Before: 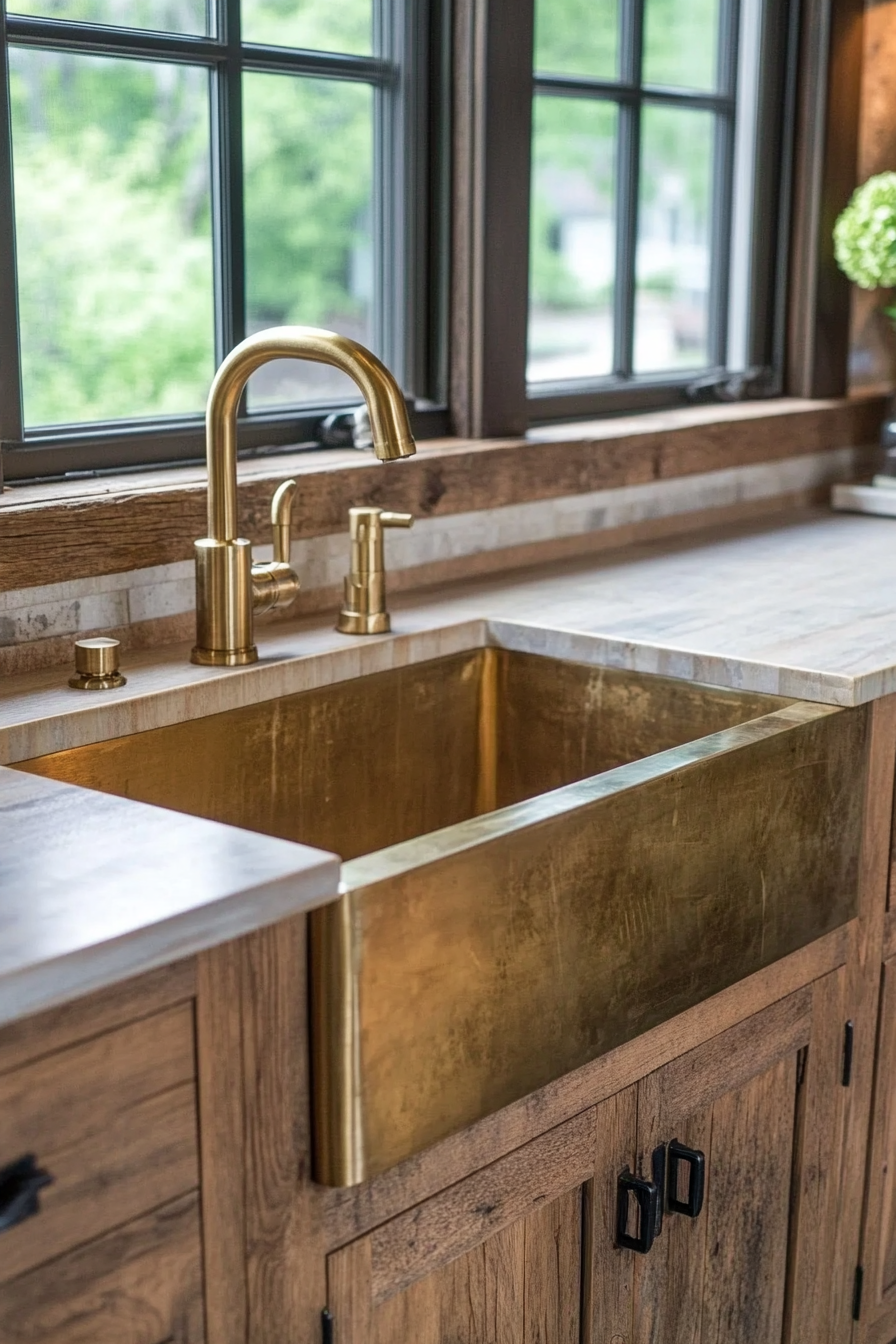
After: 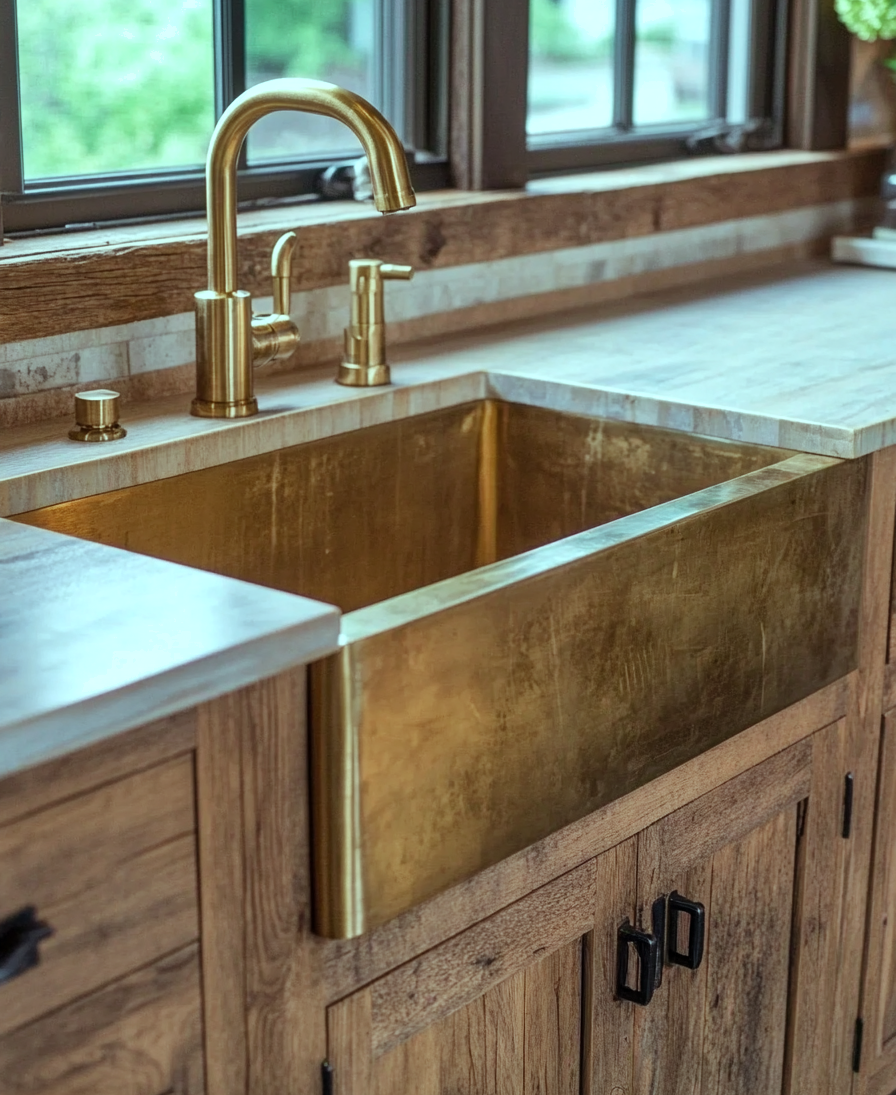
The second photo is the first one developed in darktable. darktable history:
crop and rotate: top 18.488%
shadows and highlights: soften with gaussian
color balance rgb: power › chroma 0.287%, power › hue 22.11°, highlights gain › chroma 4.02%, highlights gain › hue 199.75°, perceptual saturation grading › global saturation 0.047%
